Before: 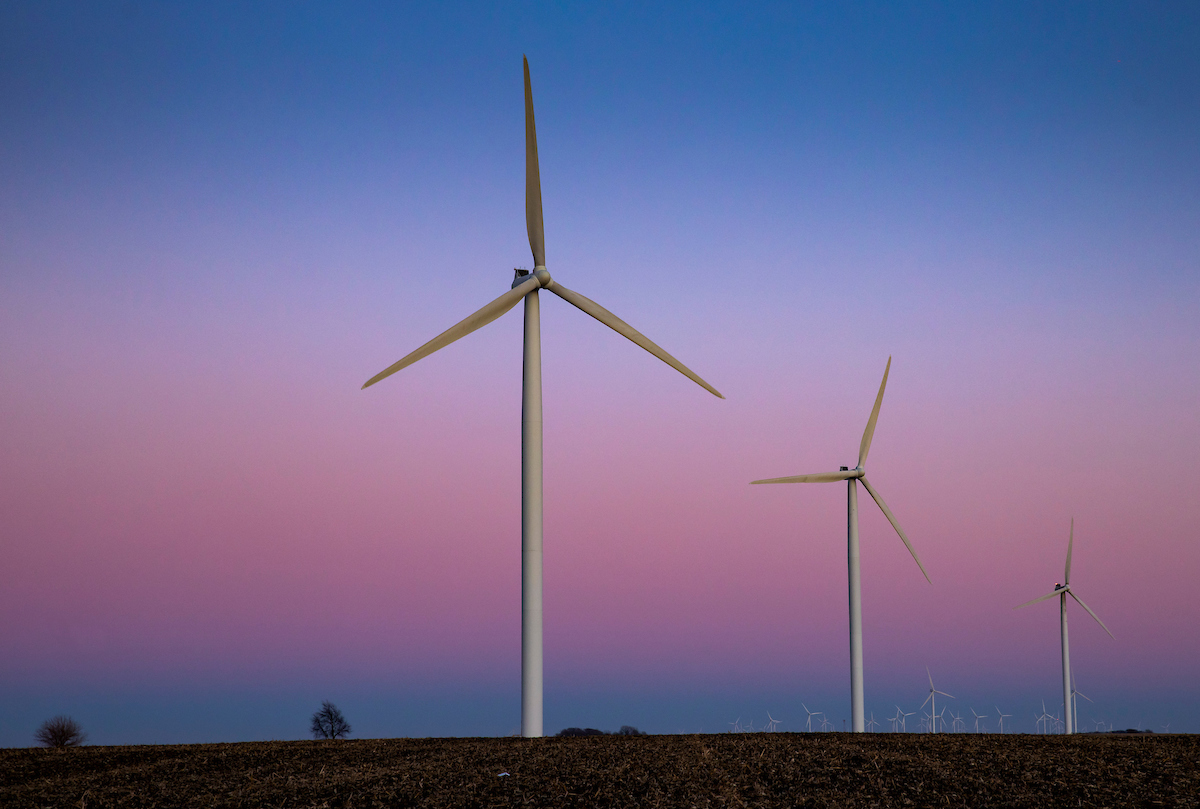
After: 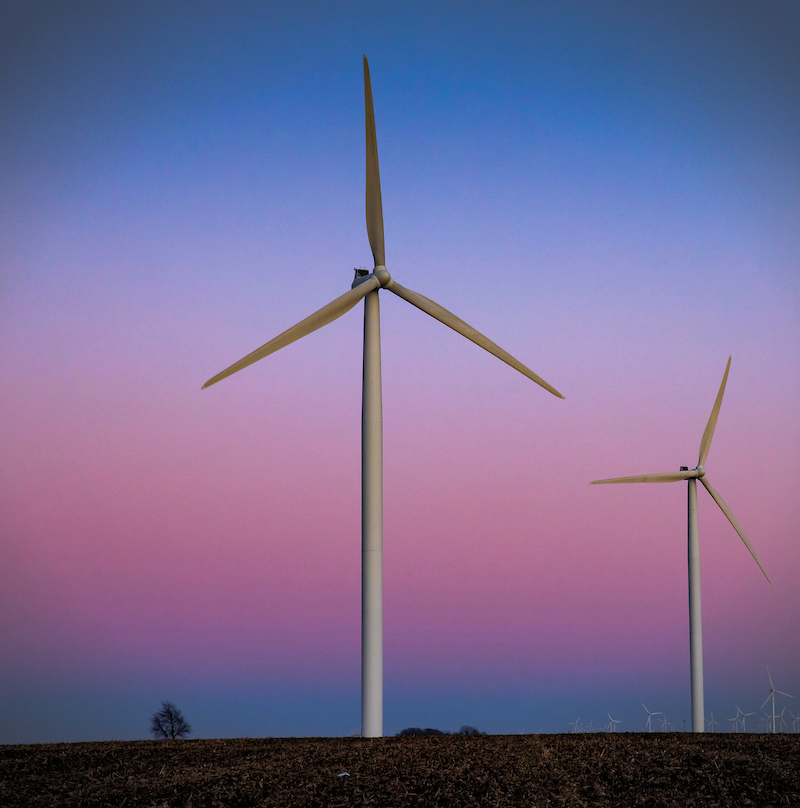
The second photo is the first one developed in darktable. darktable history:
tone curve: curves: ch0 [(0, 0) (0.08, 0.06) (0.17, 0.14) (0.5, 0.5) (0.83, 0.86) (0.92, 0.94) (1, 1)], preserve colors none
crop and rotate: left 13.393%, right 19.919%
vignetting: fall-off start 97.23%, width/height ratio 1.184, unbound false
shadows and highlights: on, module defaults
